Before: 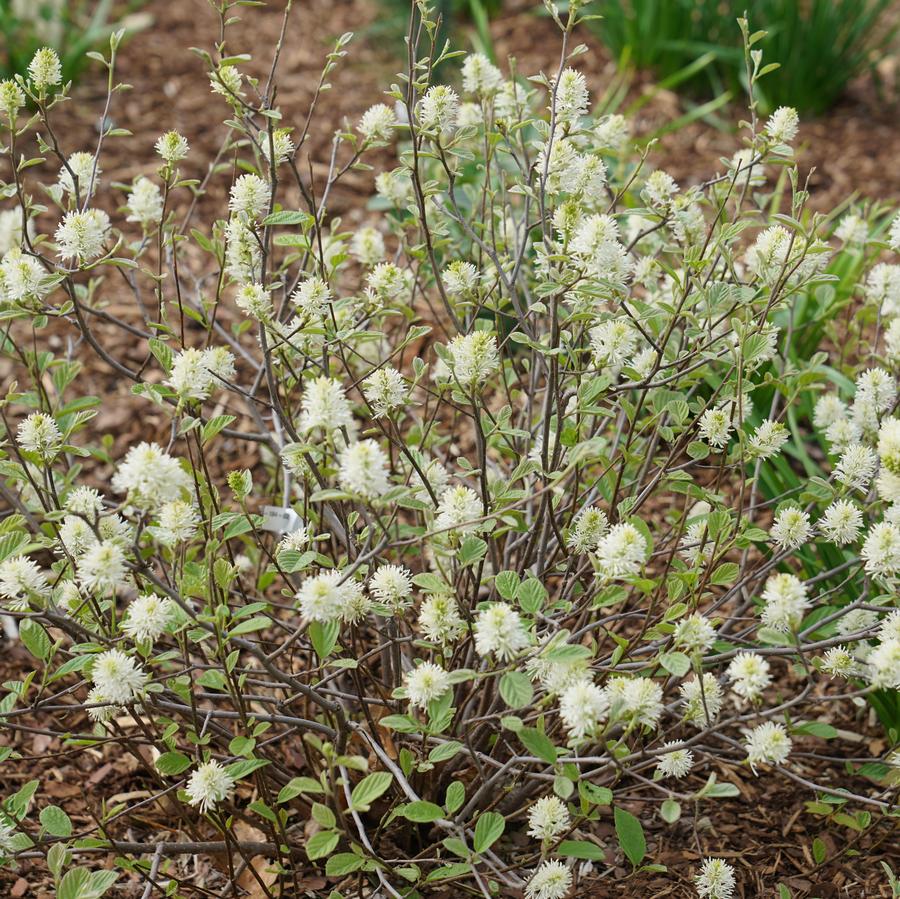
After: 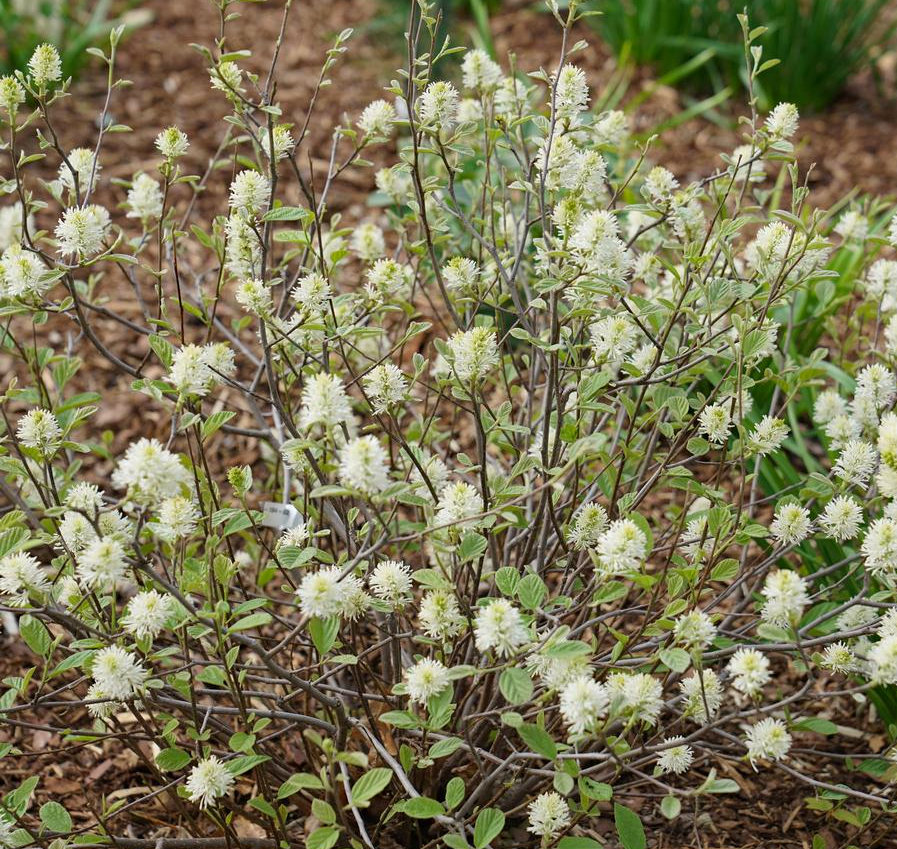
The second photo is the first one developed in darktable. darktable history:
crop: top 0.448%, right 0.264%, bottom 5.045%
haze removal: compatibility mode true, adaptive false
